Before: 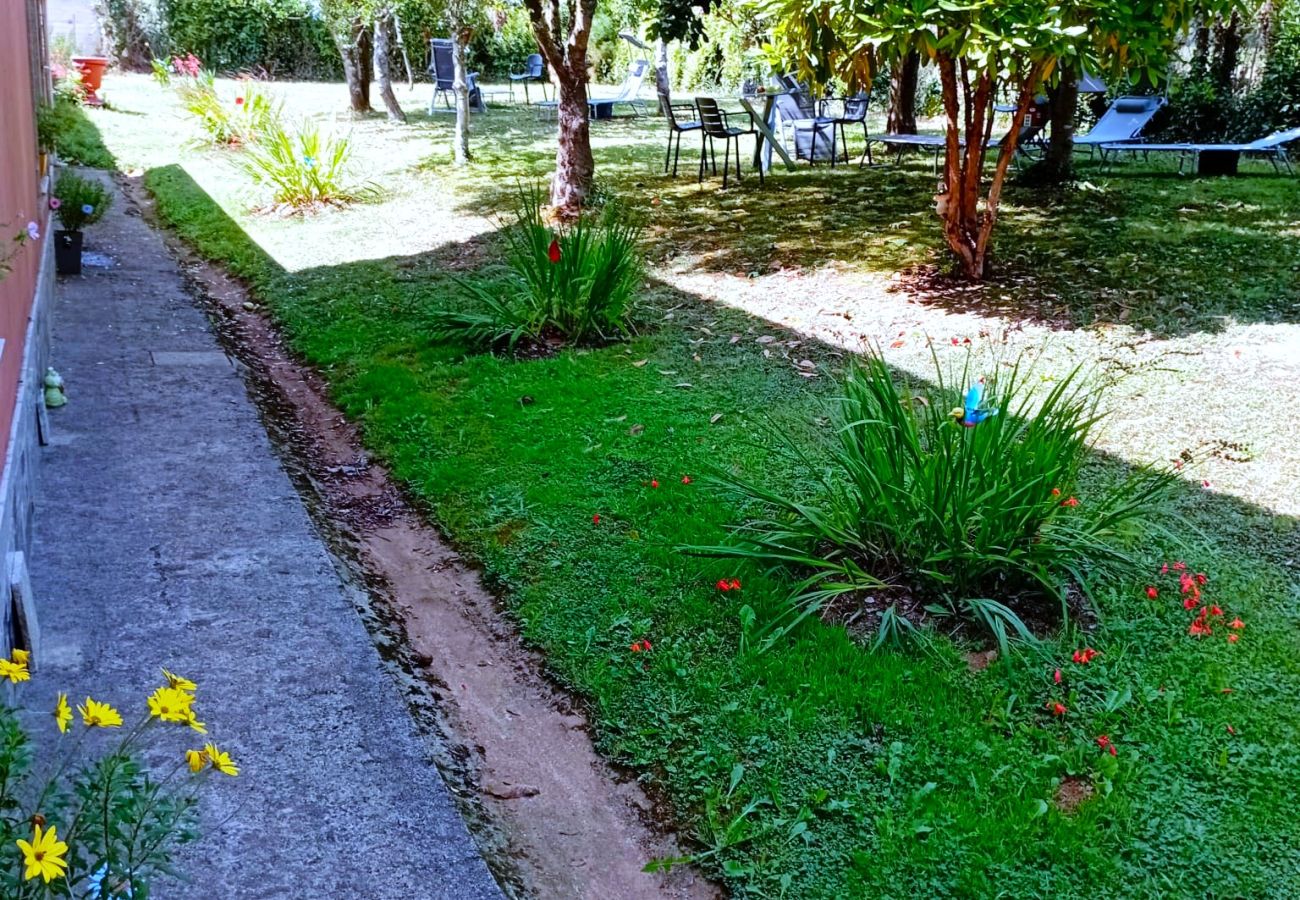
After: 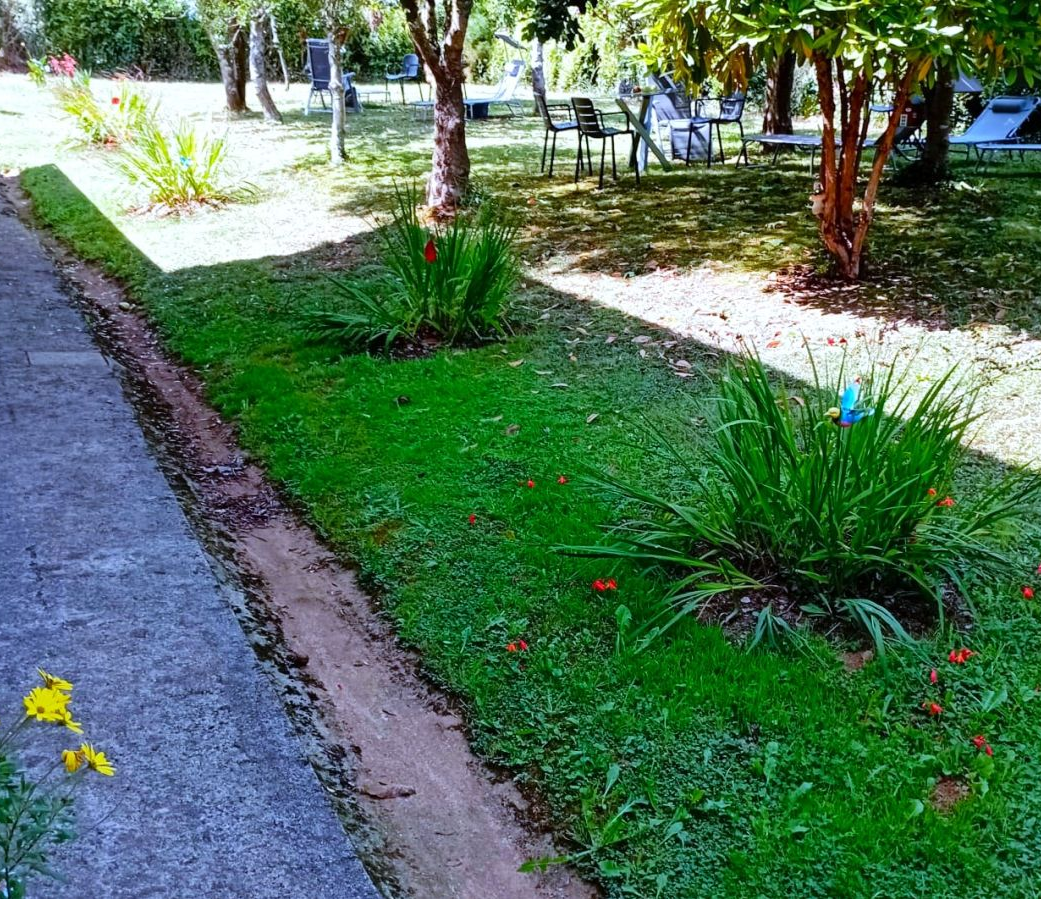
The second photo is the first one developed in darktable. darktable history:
crop and rotate: left 9.611%, right 10.292%
